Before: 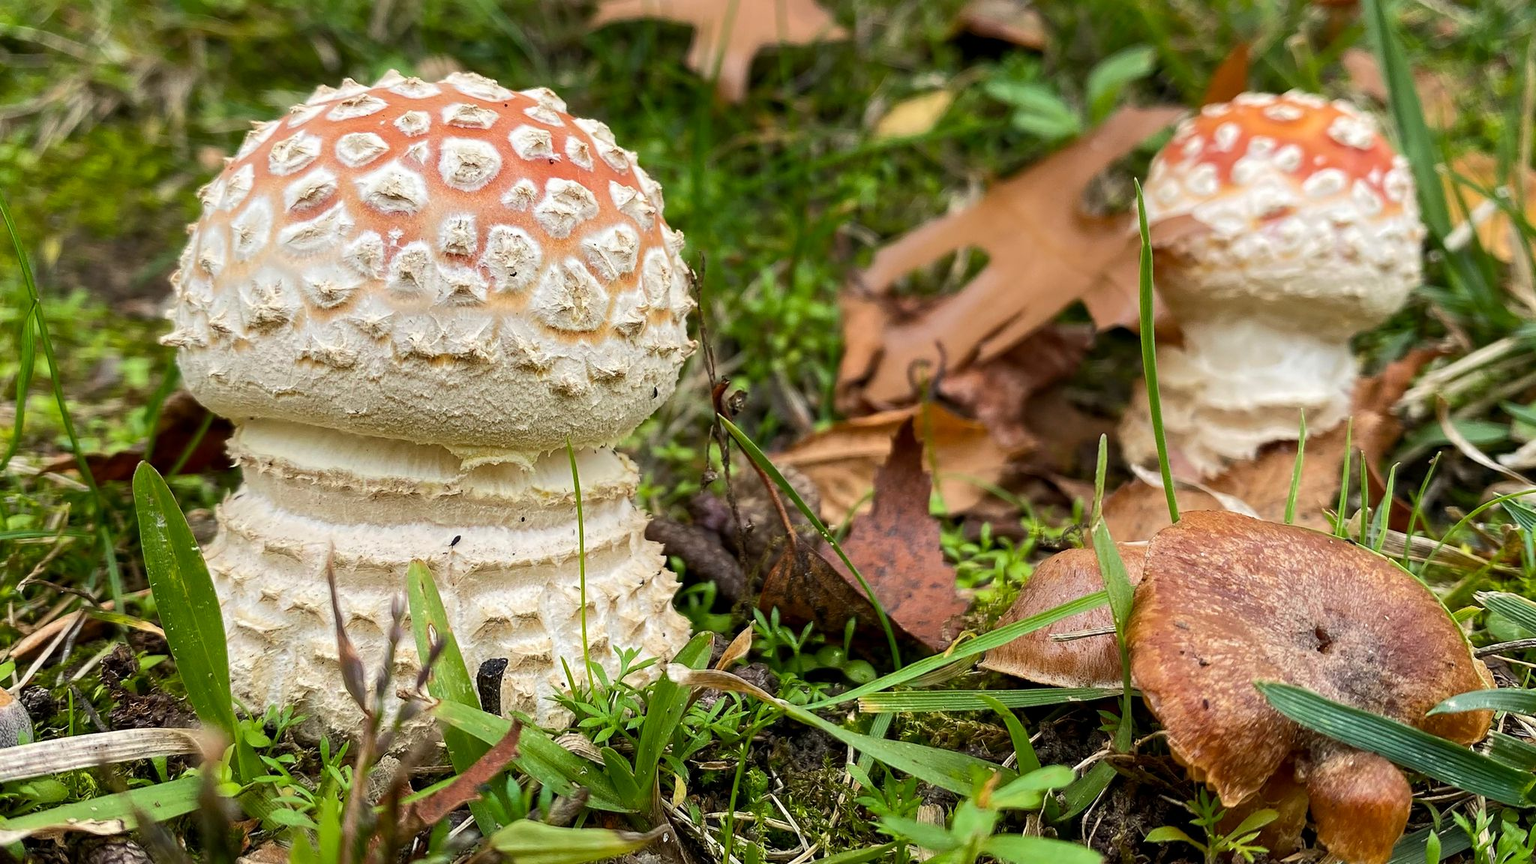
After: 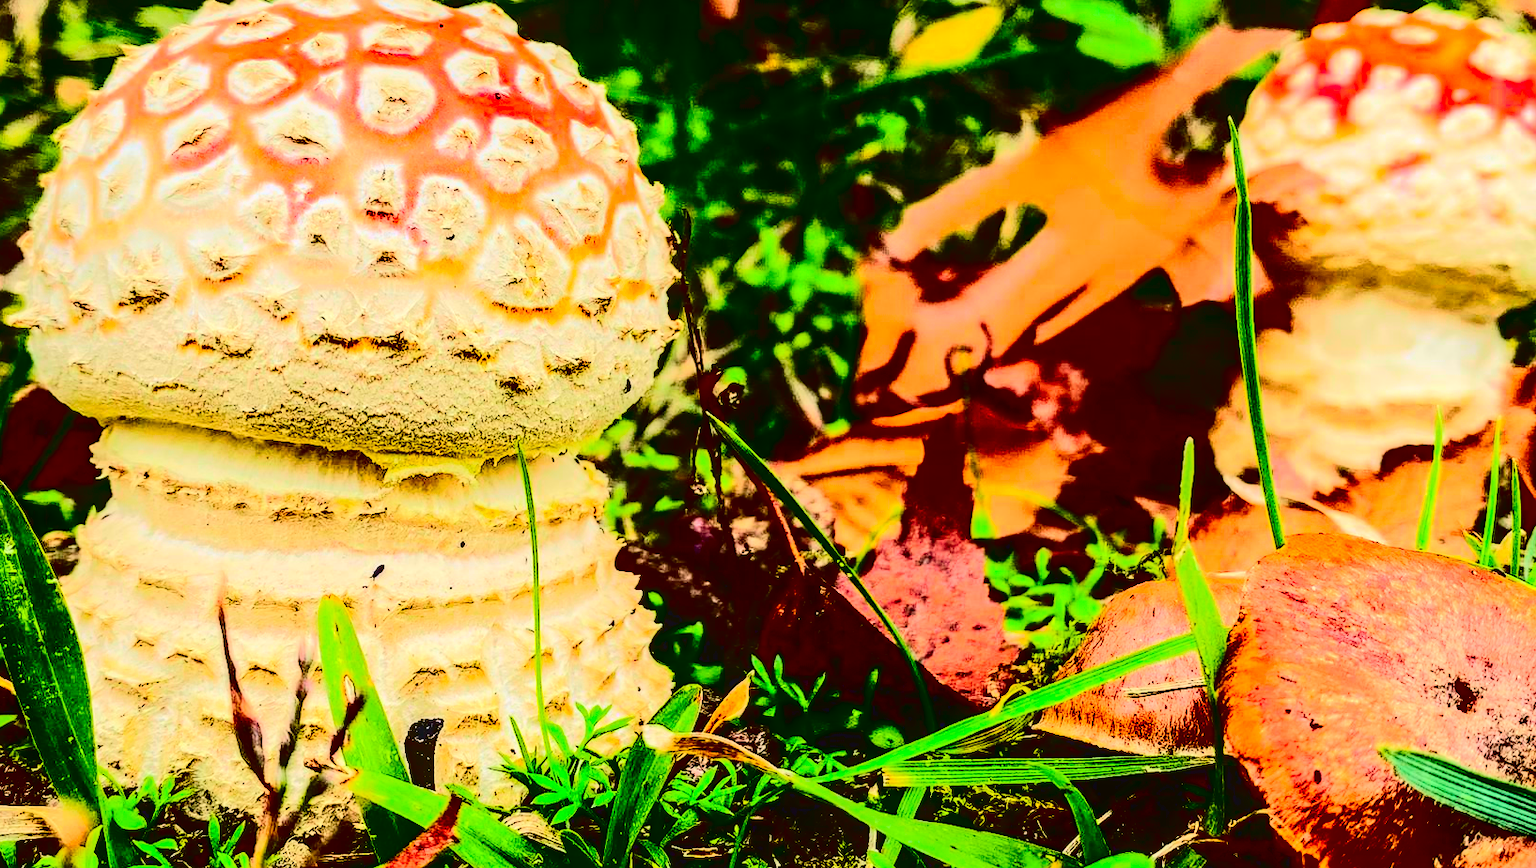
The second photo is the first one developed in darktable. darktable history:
local contrast: detail 130%
crop and rotate: left 10.043%, top 9.858%, right 10.106%, bottom 9.849%
contrast brightness saturation: contrast 0.757, brightness -0.982, saturation 0.999
exposure: black level correction 0, exposure 0.95 EV, compensate exposure bias true, compensate highlight preservation false
tone curve: curves: ch0 [(0, 0) (0.091, 0.066) (0.184, 0.16) (0.491, 0.519) (0.748, 0.765) (1, 0.919)]; ch1 [(0, 0) (0.179, 0.173) (0.322, 0.32) (0.424, 0.424) (0.502, 0.504) (0.56, 0.575) (0.631, 0.675) (0.777, 0.806) (1, 1)]; ch2 [(0, 0) (0.434, 0.447) (0.485, 0.495) (0.524, 0.563) (0.676, 0.691) (1, 1)], color space Lab, independent channels, preserve colors none
